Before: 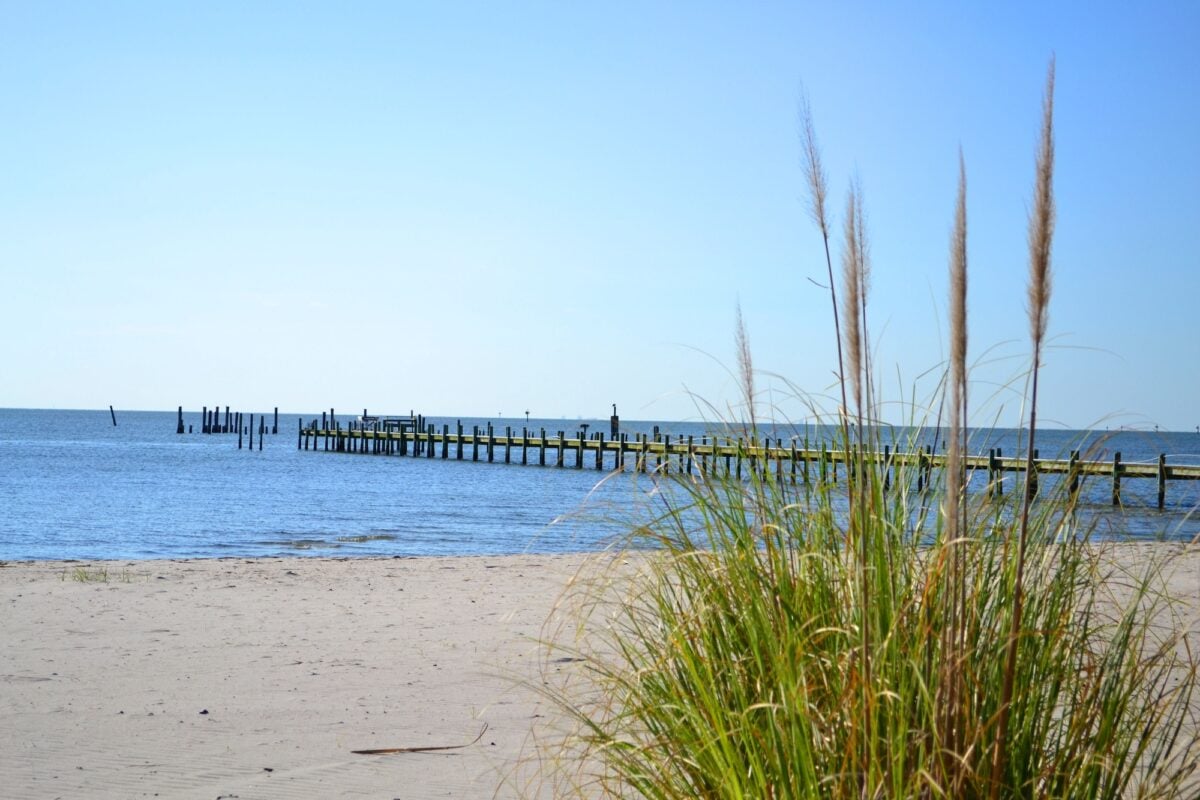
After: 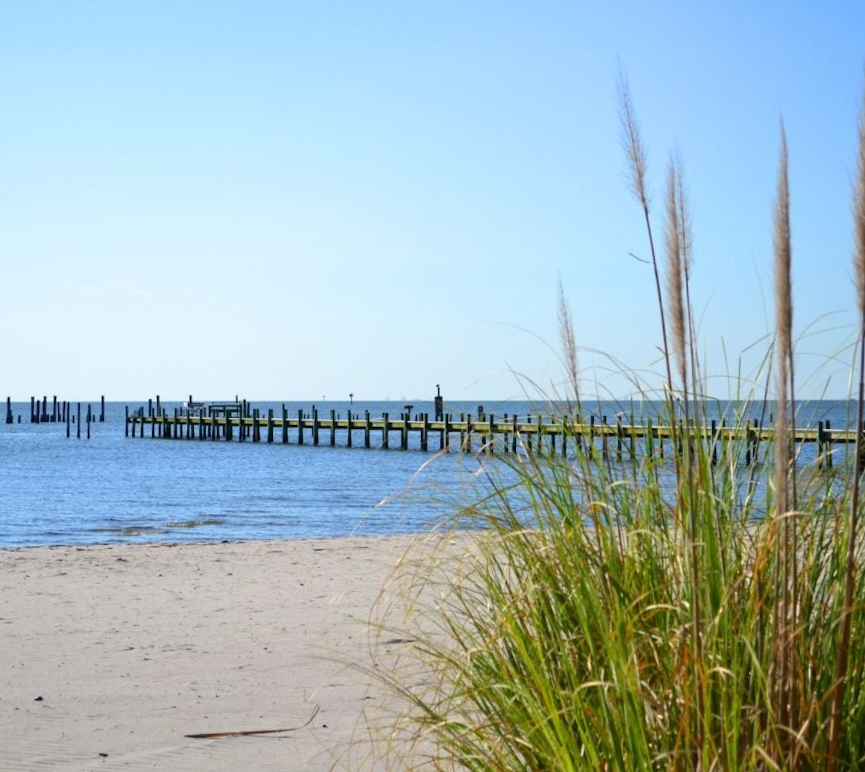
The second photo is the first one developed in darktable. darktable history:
crop: left 13.443%, right 13.31%
rotate and perspective: rotation -1.32°, lens shift (horizontal) -0.031, crop left 0.015, crop right 0.985, crop top 0.047, crop bottom 0.982
